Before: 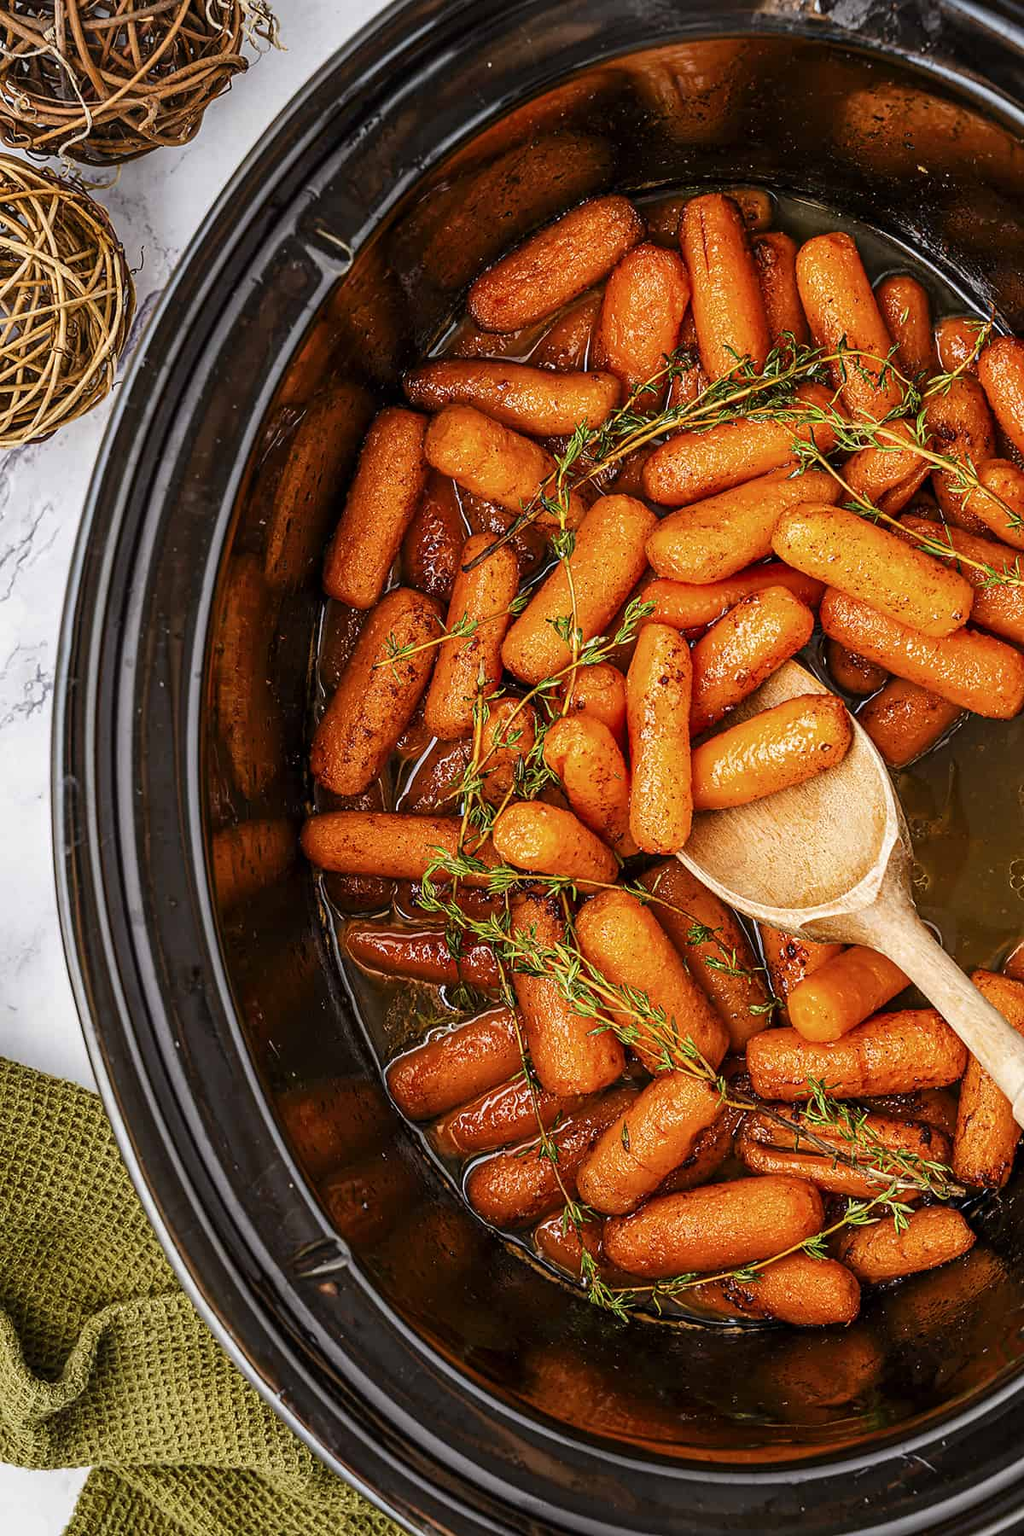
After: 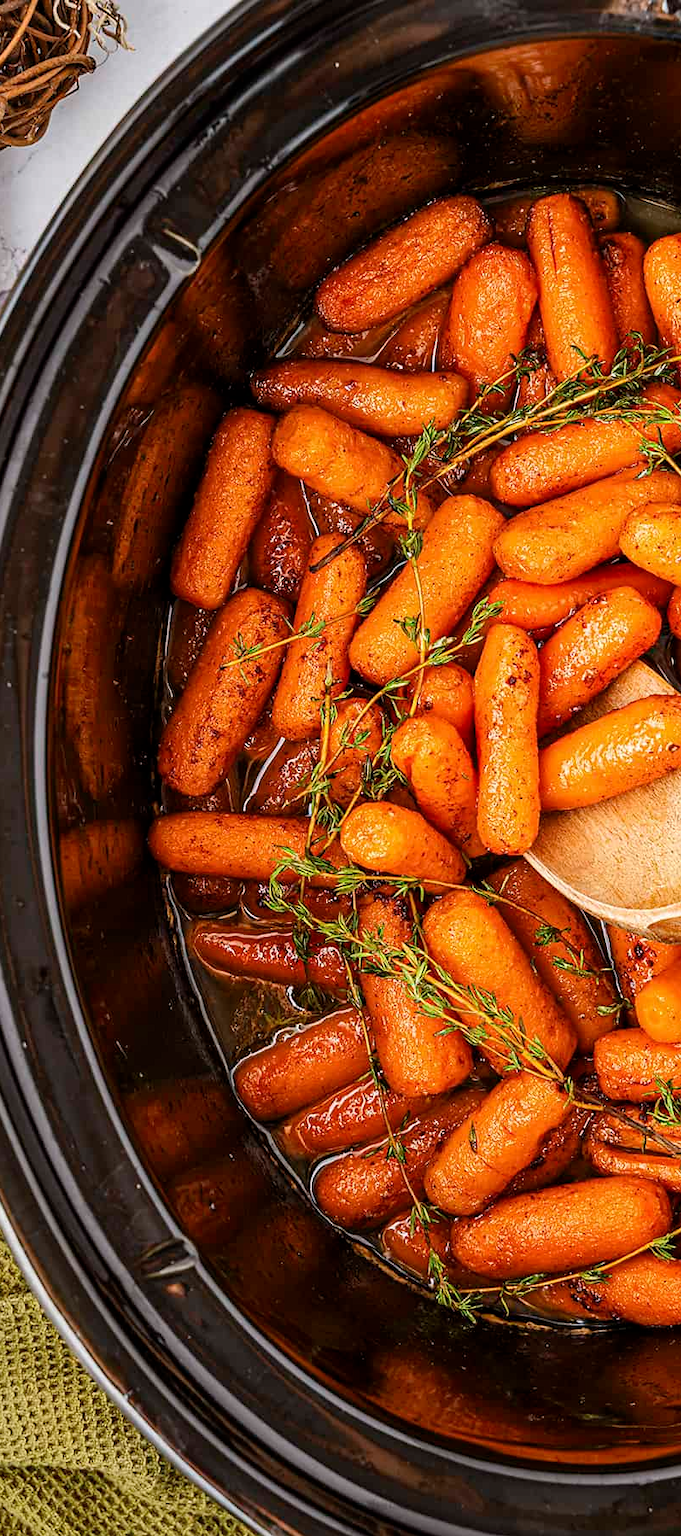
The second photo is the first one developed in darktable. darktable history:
crop and rotate: left 14.921%, right 18.531%
